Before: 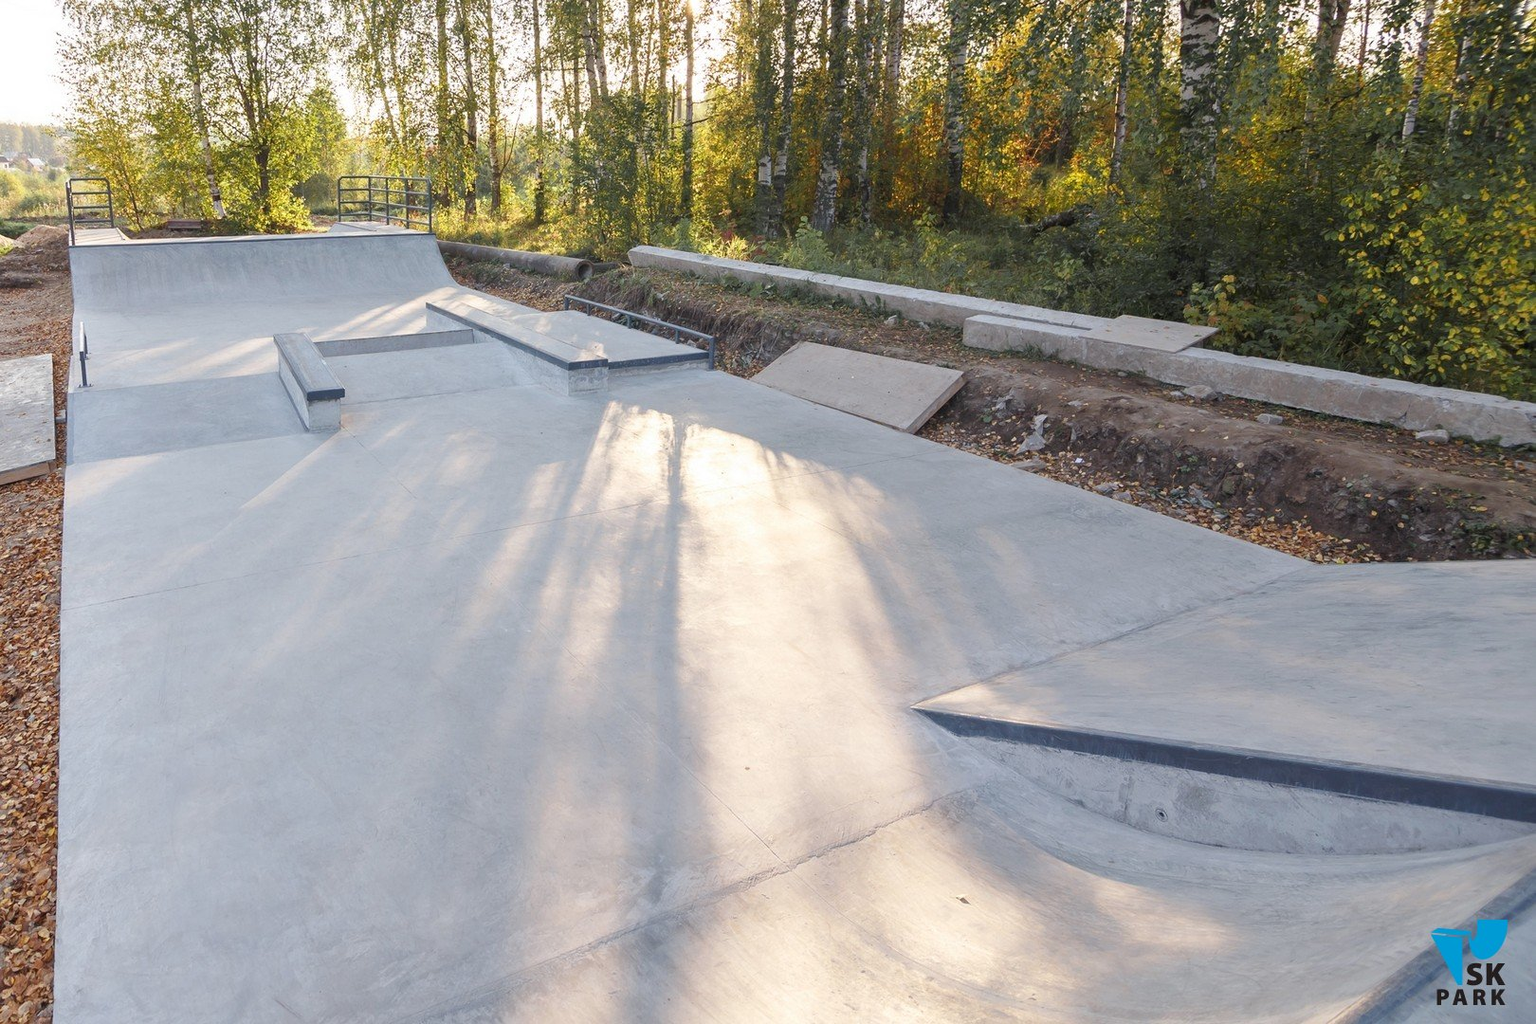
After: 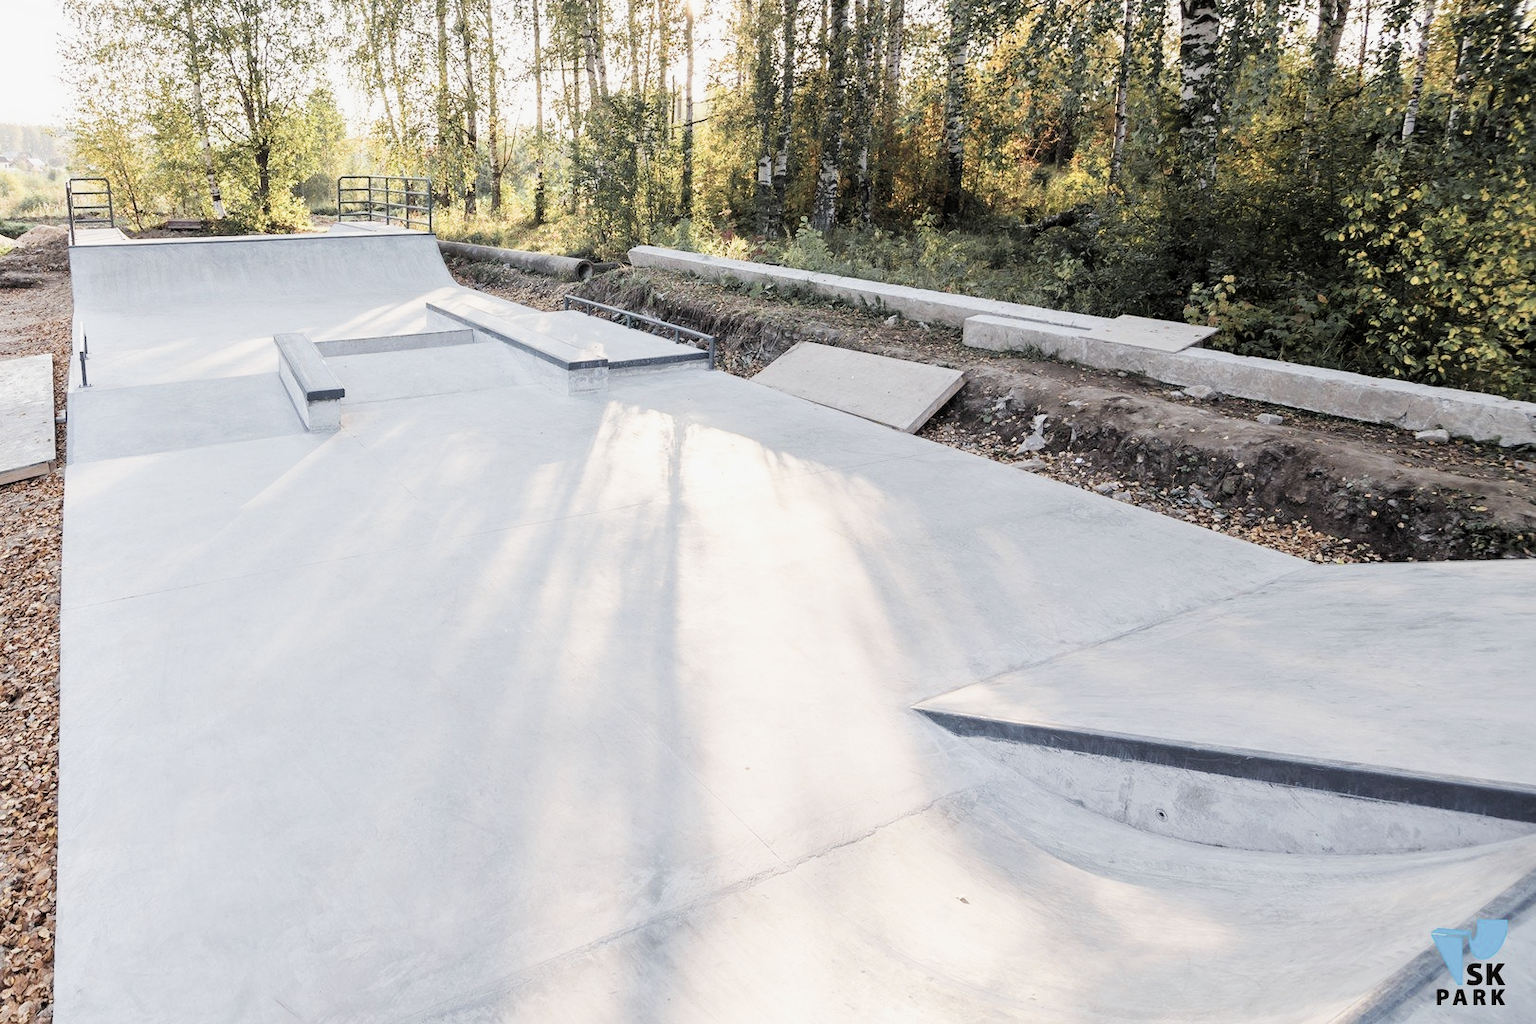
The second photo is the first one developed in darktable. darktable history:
contrast brightness saturation: contrast 0.1, saturation -0.36
exposure: black level correction 0, exposure 0.7 EV, compensate exposure bias true, compensate highlight preservation false
filmic rgb: black relative exposure -5 EV, hardness 2.88, contrast 1.3, highlights saturation mix -30%
